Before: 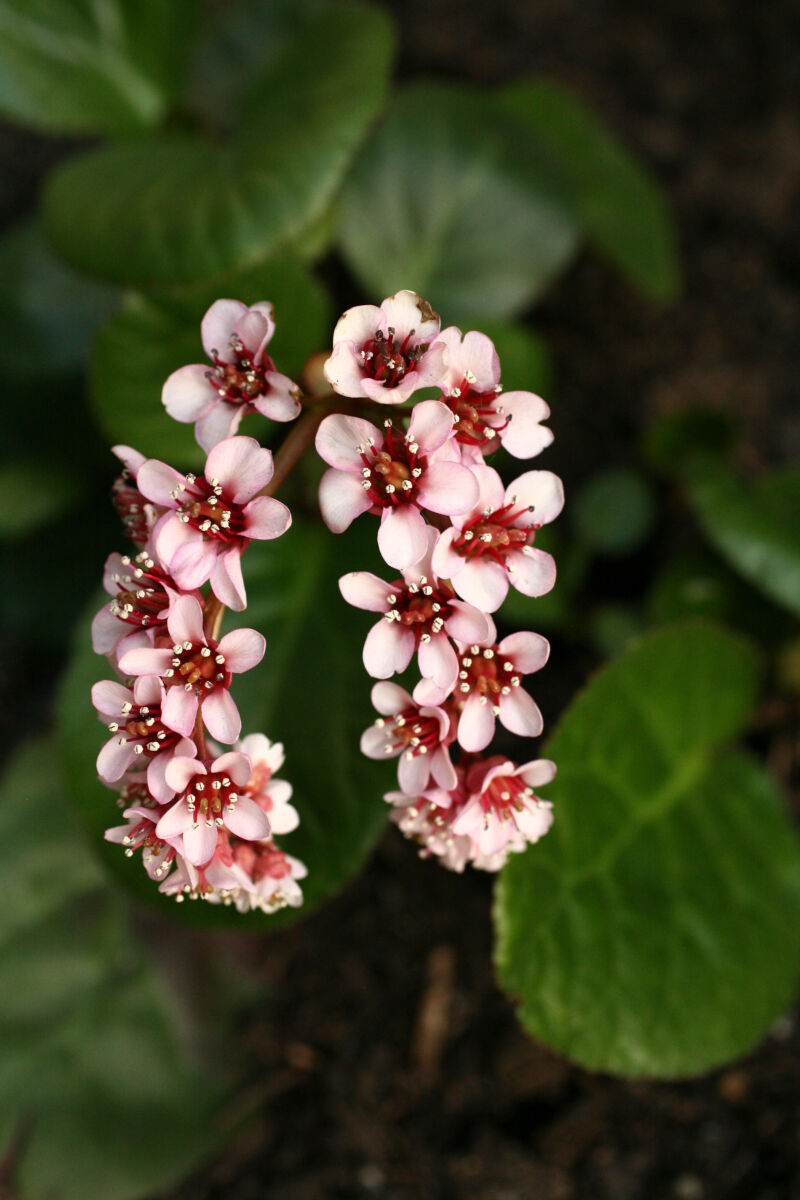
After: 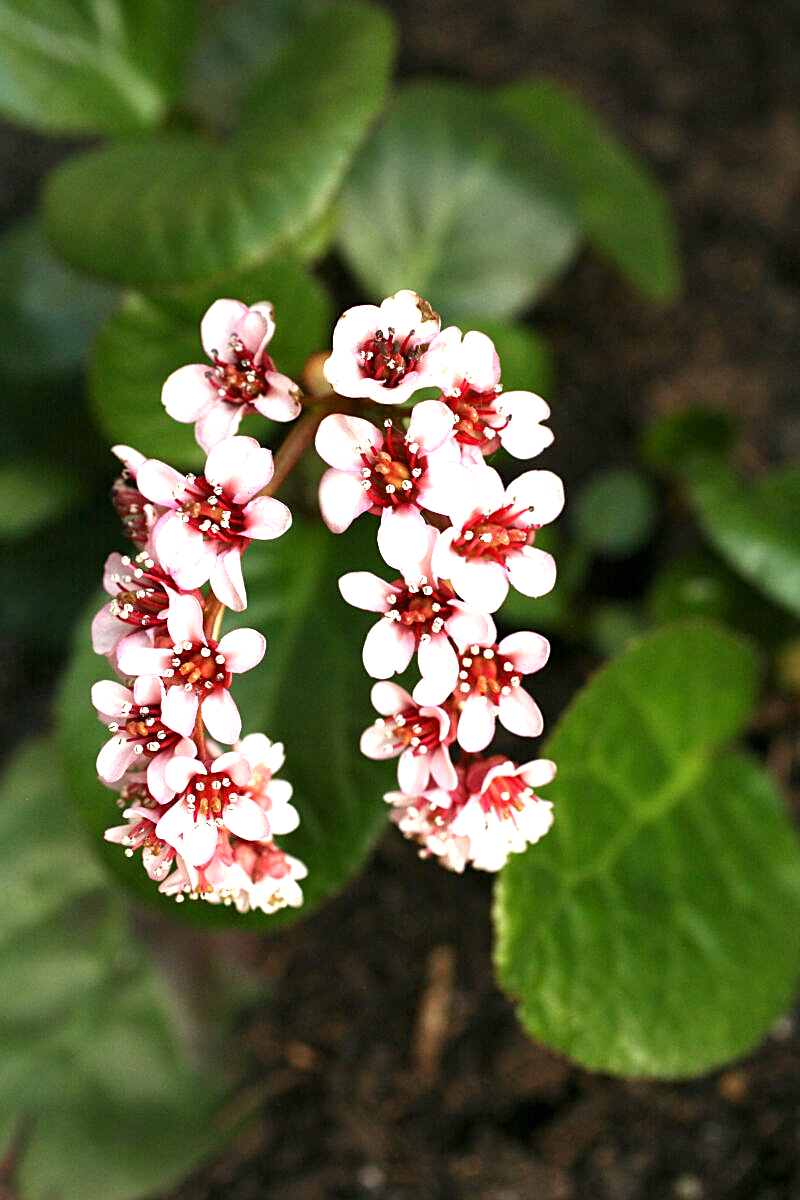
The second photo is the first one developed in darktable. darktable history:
exposure: exposure 1.16 EV, compensate exposure bias true, compensate highlight preservation false
sharpen: on, module defaults
